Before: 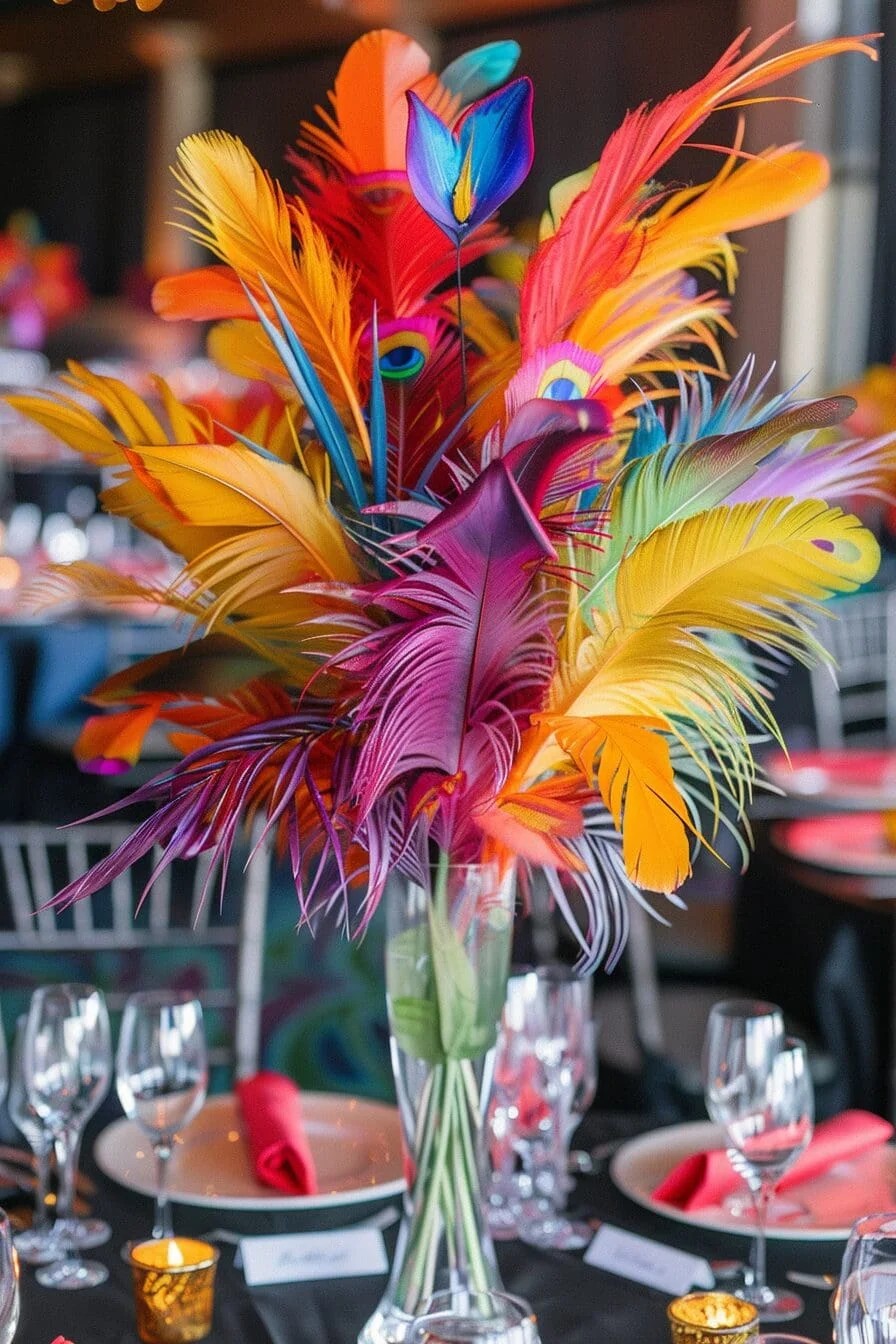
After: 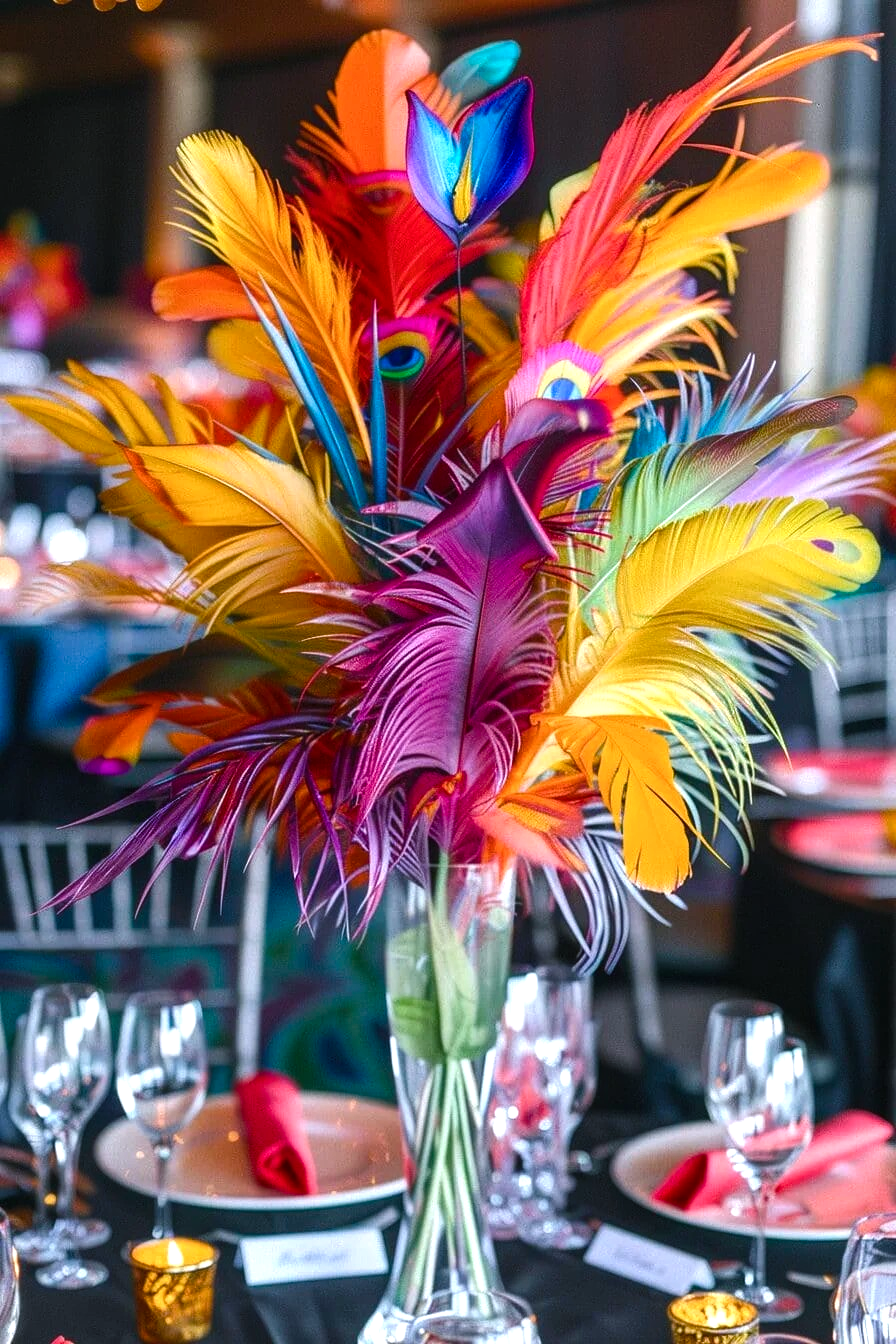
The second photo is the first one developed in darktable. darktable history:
local contrast: highlights 100%, shadows 100%, detail 120%, midtone range 0.2
color calibration: illuminant Planckian (black body), adaptation linear Bradford (ICC v4), x 0.361, y 0.366, temperature 4511.61 K, saturation algorithm version 1 (2020)
contrast brightness saturation: saturation -0.05
color balance rgb: shadows lift › chroma 1%, shadows lift › hue 217.2°, power › hue 310.8°, highlights gain › chroma 1%, highlights gain › hue 54°, global offset › luminance 0.5%, global offset › hue 171.6°, perceptual saturation grading › global saturation 14.09%, perceptual saturation grading › highlights -25%, perceptual saturation grading › shadows 30%, perceptual brilliance grading › highlights 13.42%, perceptual brilliance grading › mid-tones 8.05%, perceptual brilliance grading › shadows -17.45%, global vibrance 25%
white balance: red 1.009, blue 1.027
